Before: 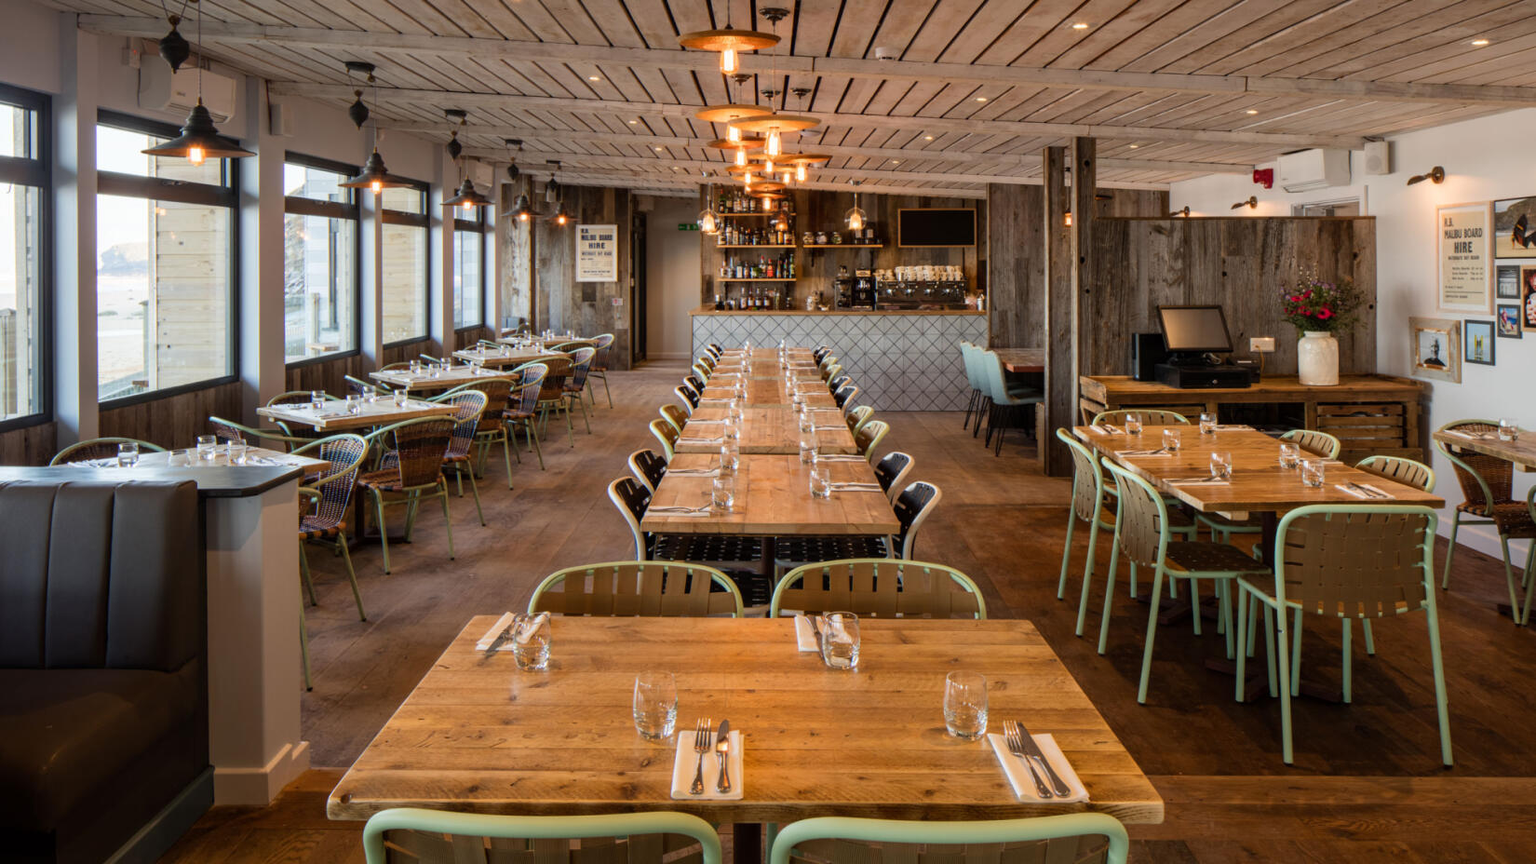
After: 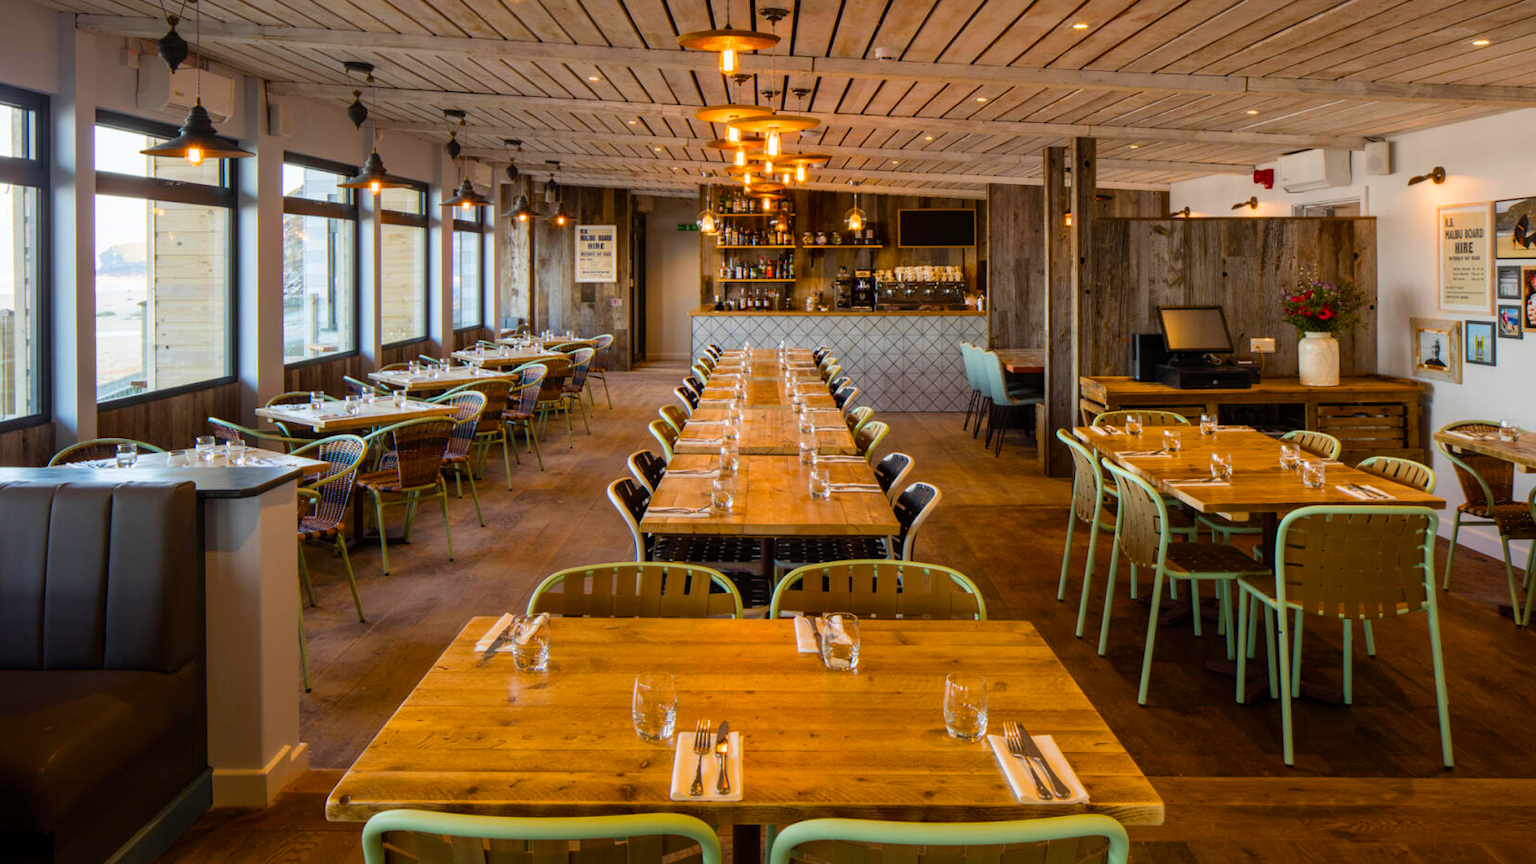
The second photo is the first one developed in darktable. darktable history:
color balance rgb: linear chroma grading › global chroma 15%, perceptual saturation grading › global saturation 30%
crop and rotate: left 0.126%
